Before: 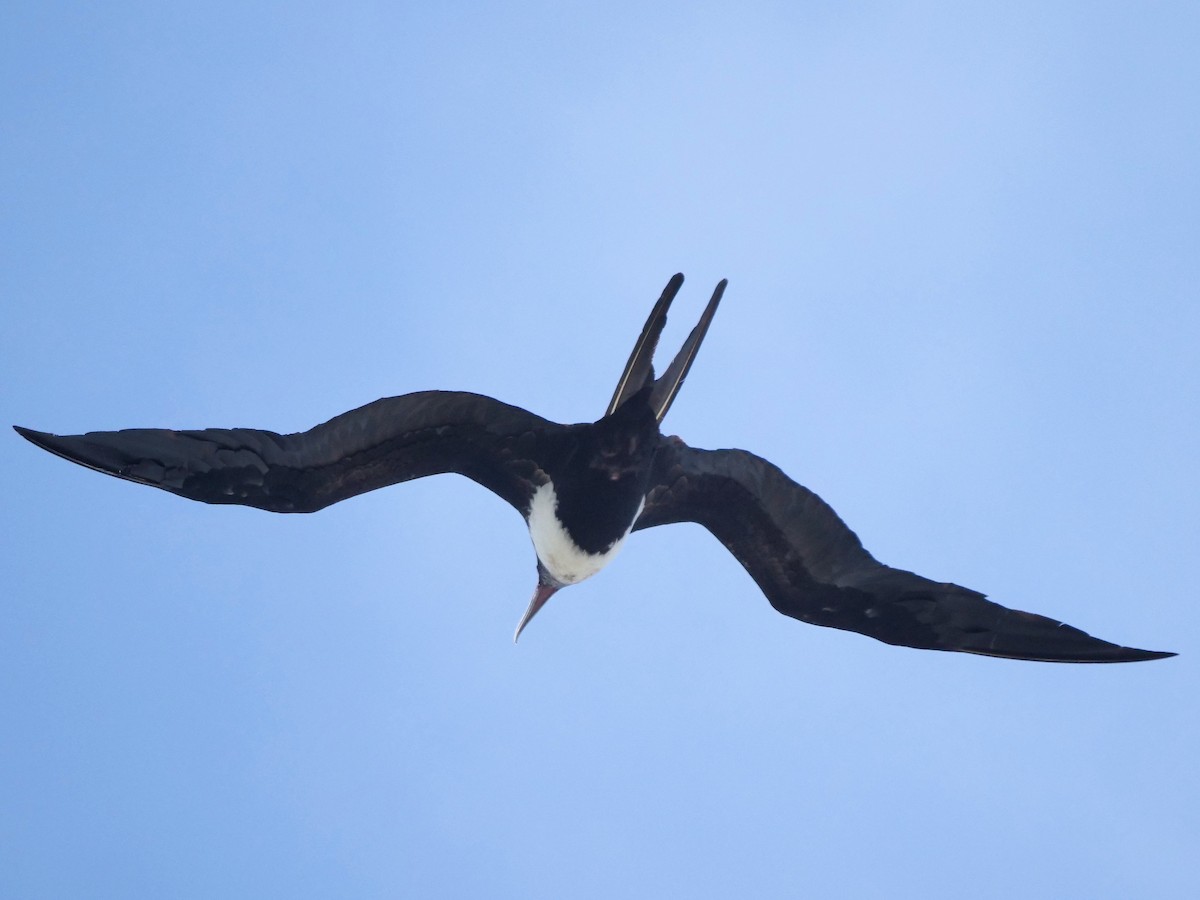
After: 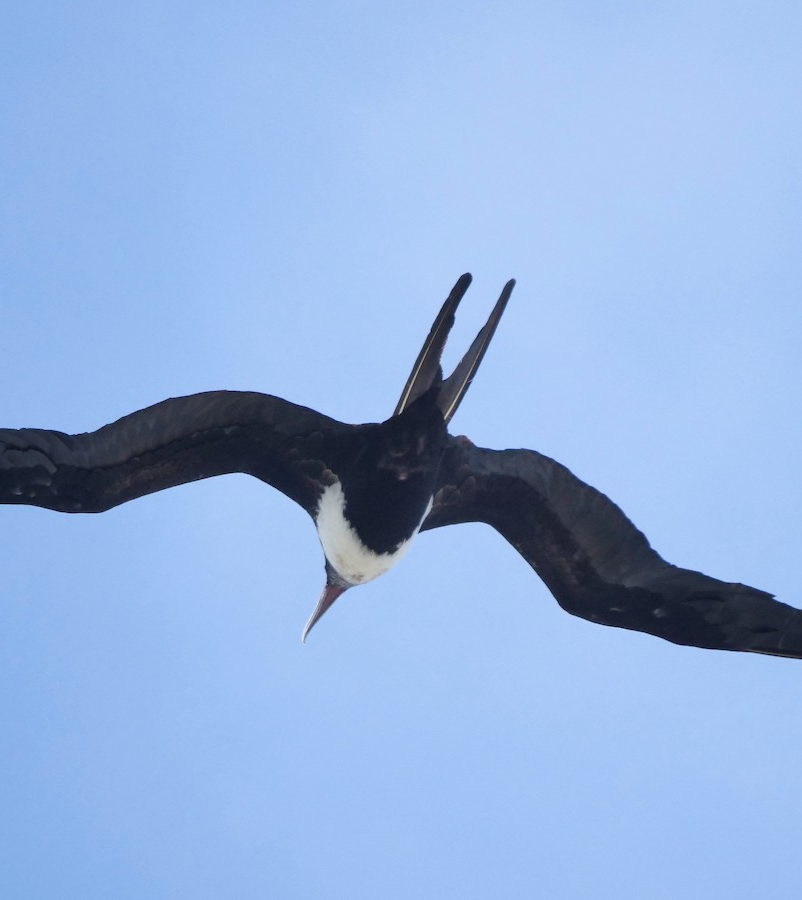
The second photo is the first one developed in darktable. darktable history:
crop and rotate: left 17.732%, right 15.423%
exposure: compensate highlight preservation false
